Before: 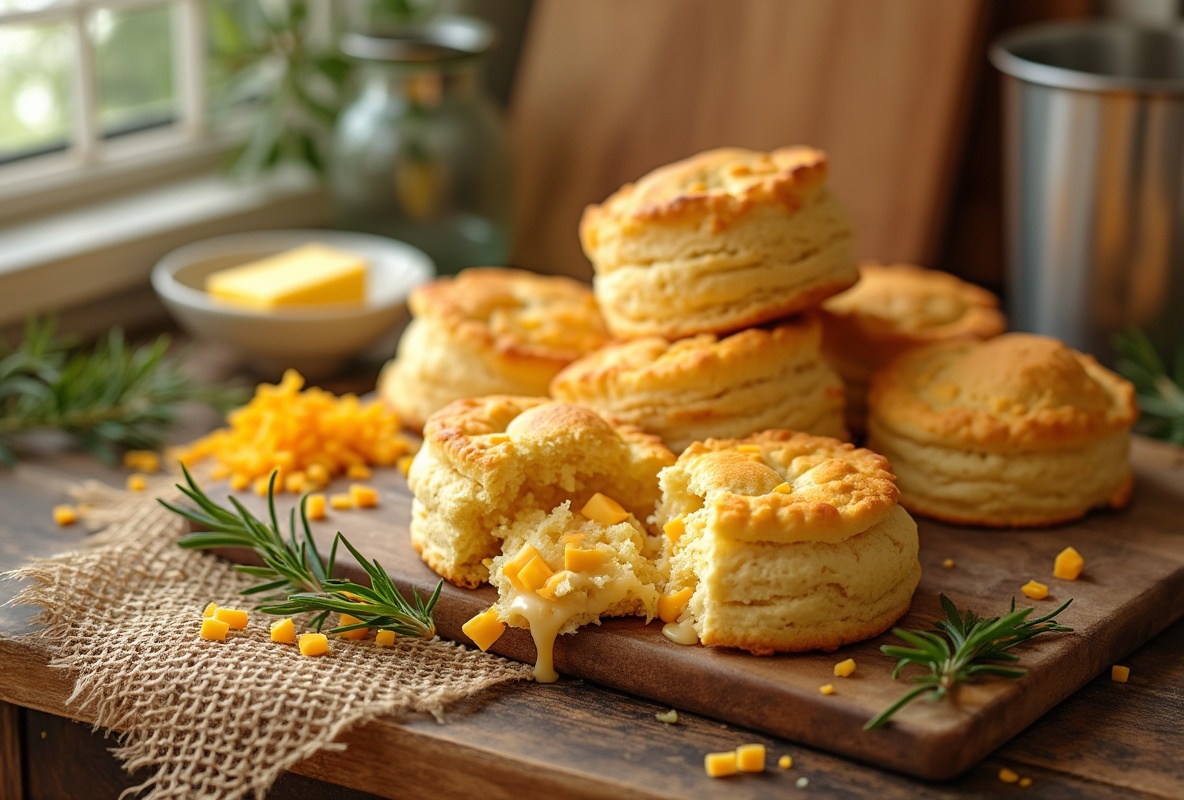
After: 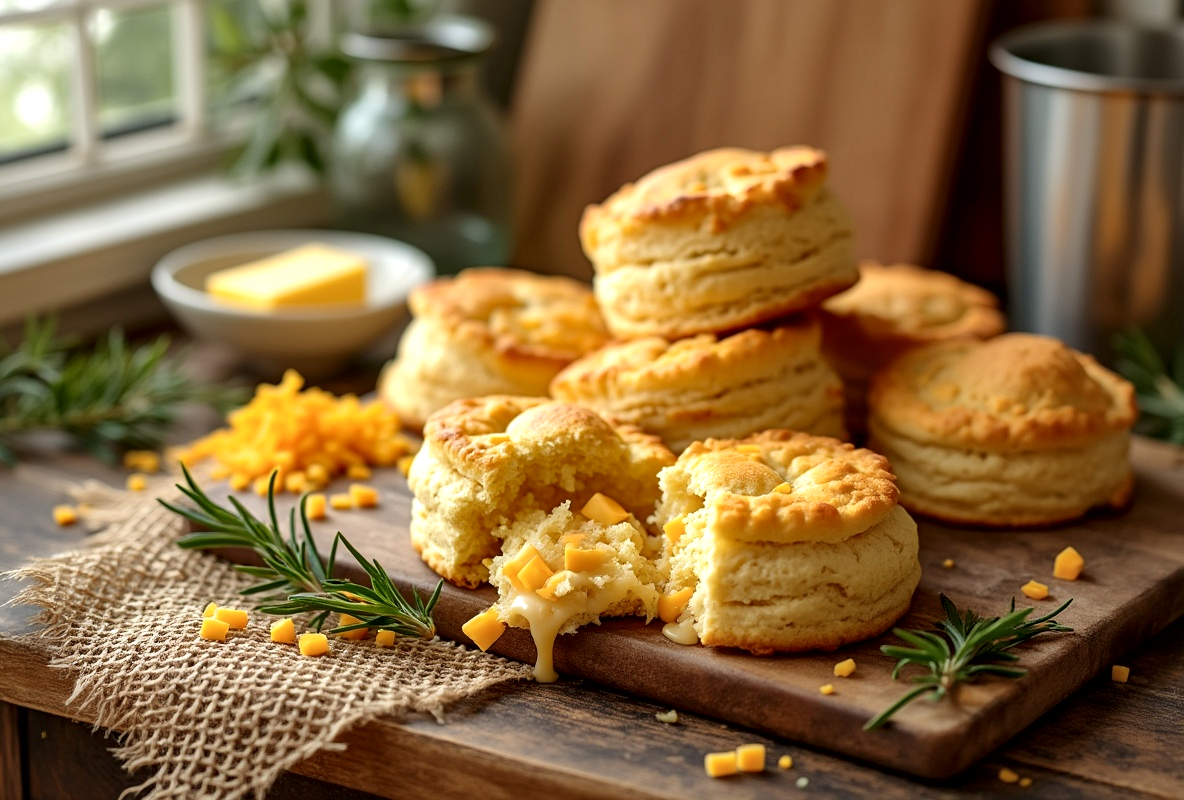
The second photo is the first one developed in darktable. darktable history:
local contrast: mode bilateral grid, contrast 26, coarseness 60, detail 152%, midtone range 0.2
